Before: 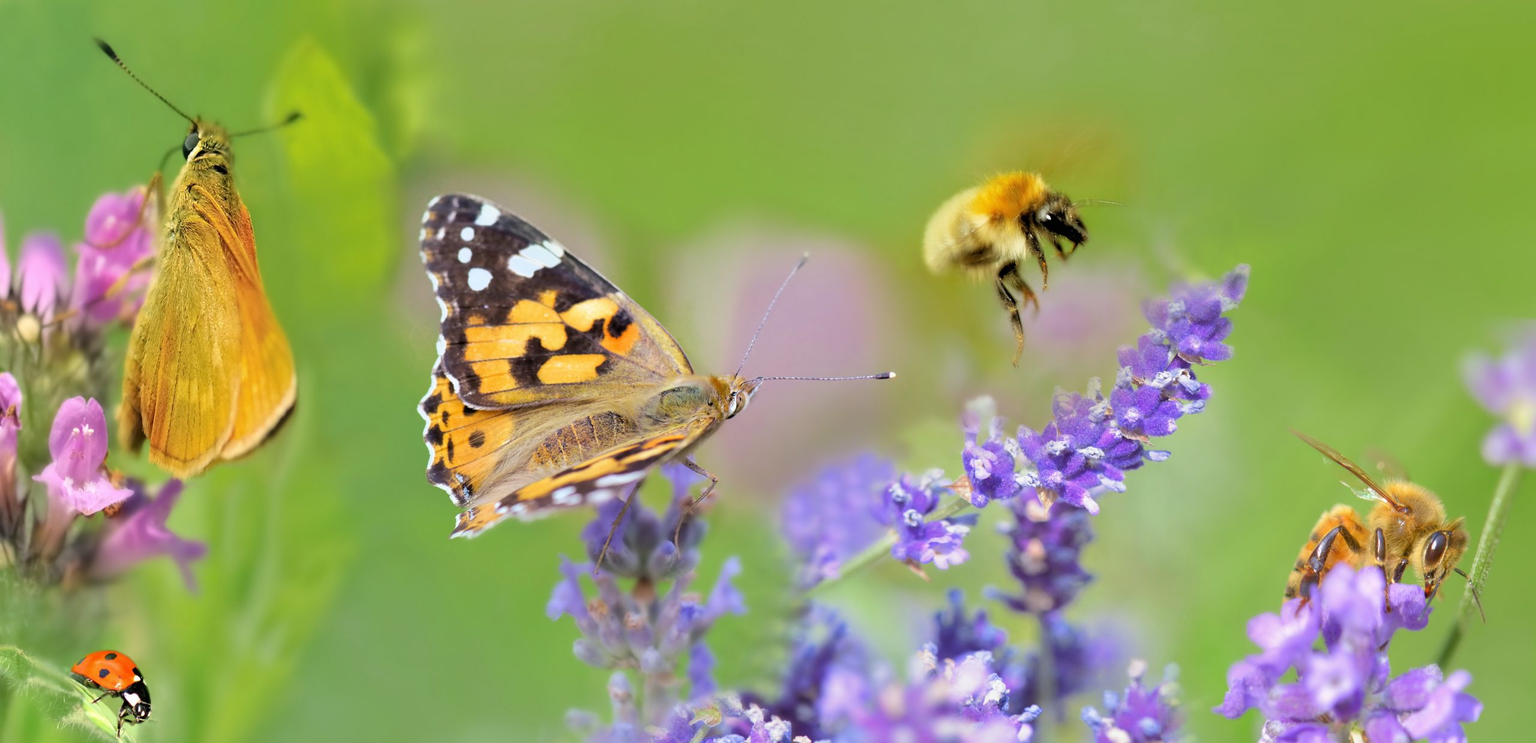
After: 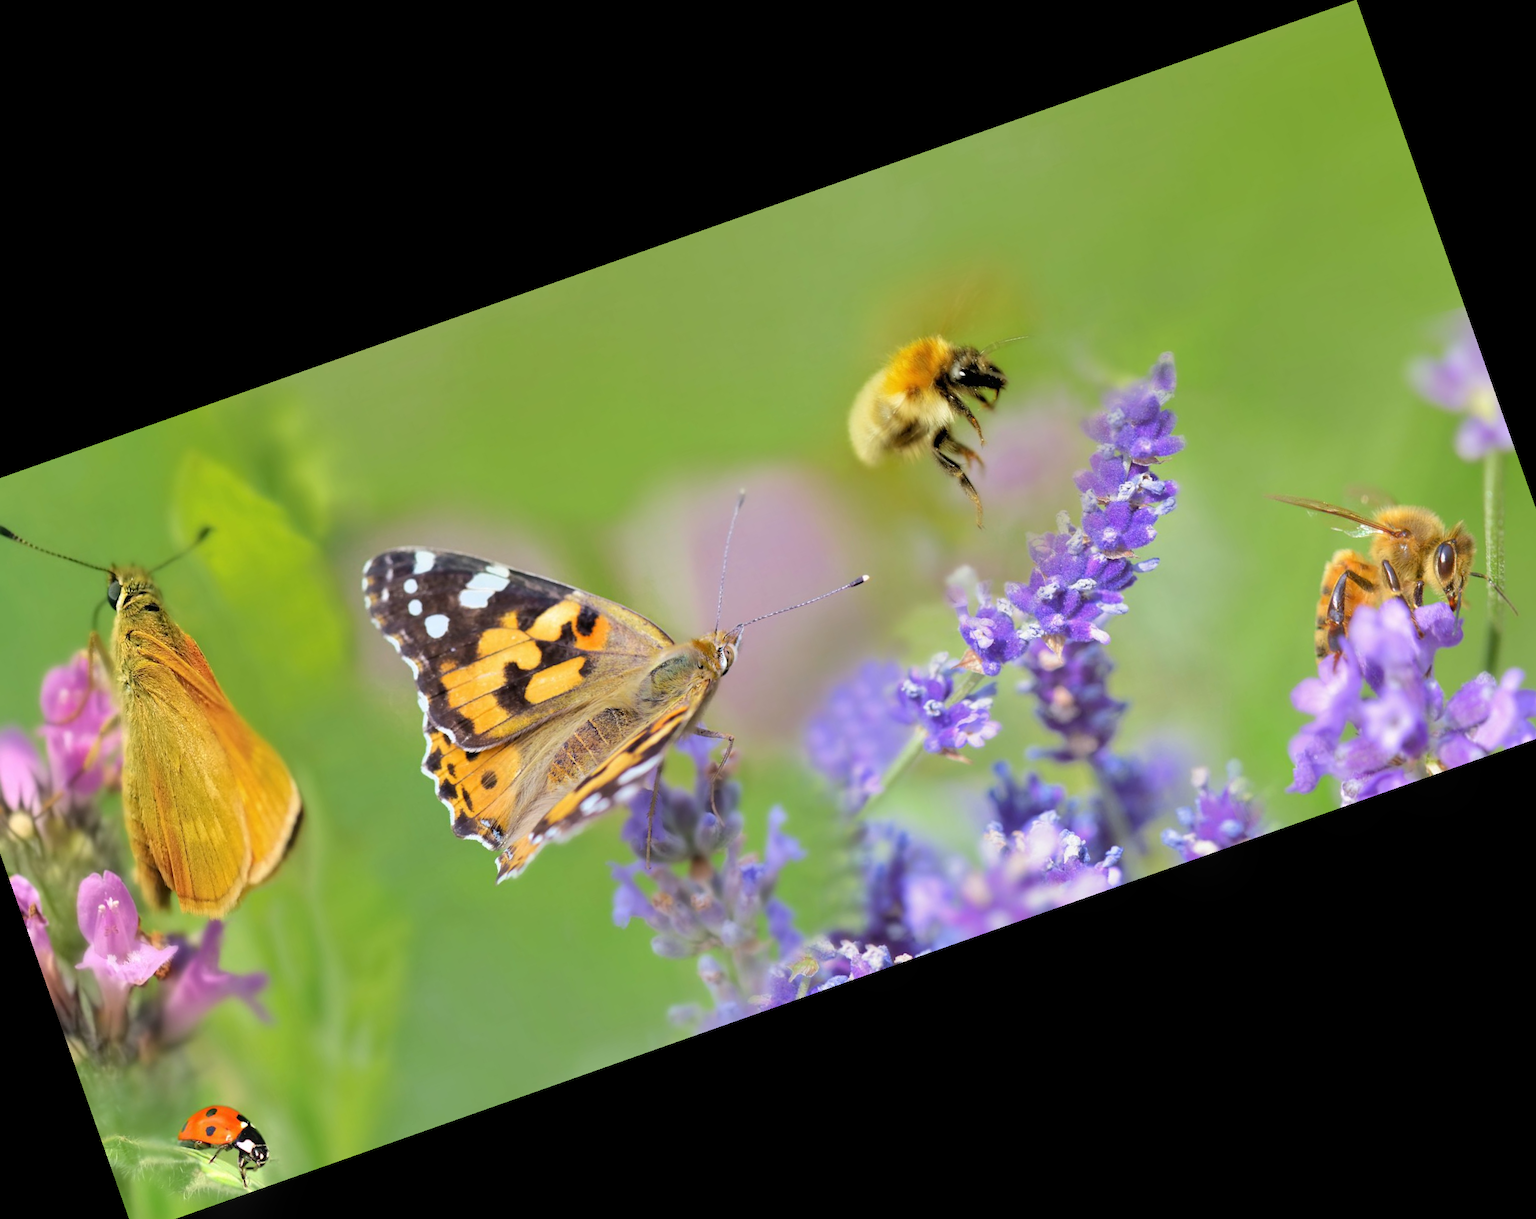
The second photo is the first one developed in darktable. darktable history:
crop and rotate: angle 19.43°, left 6.812%, right 4.125%, bottom 1.087%
bloom: size 9%, threshold 100%, strength 7%
